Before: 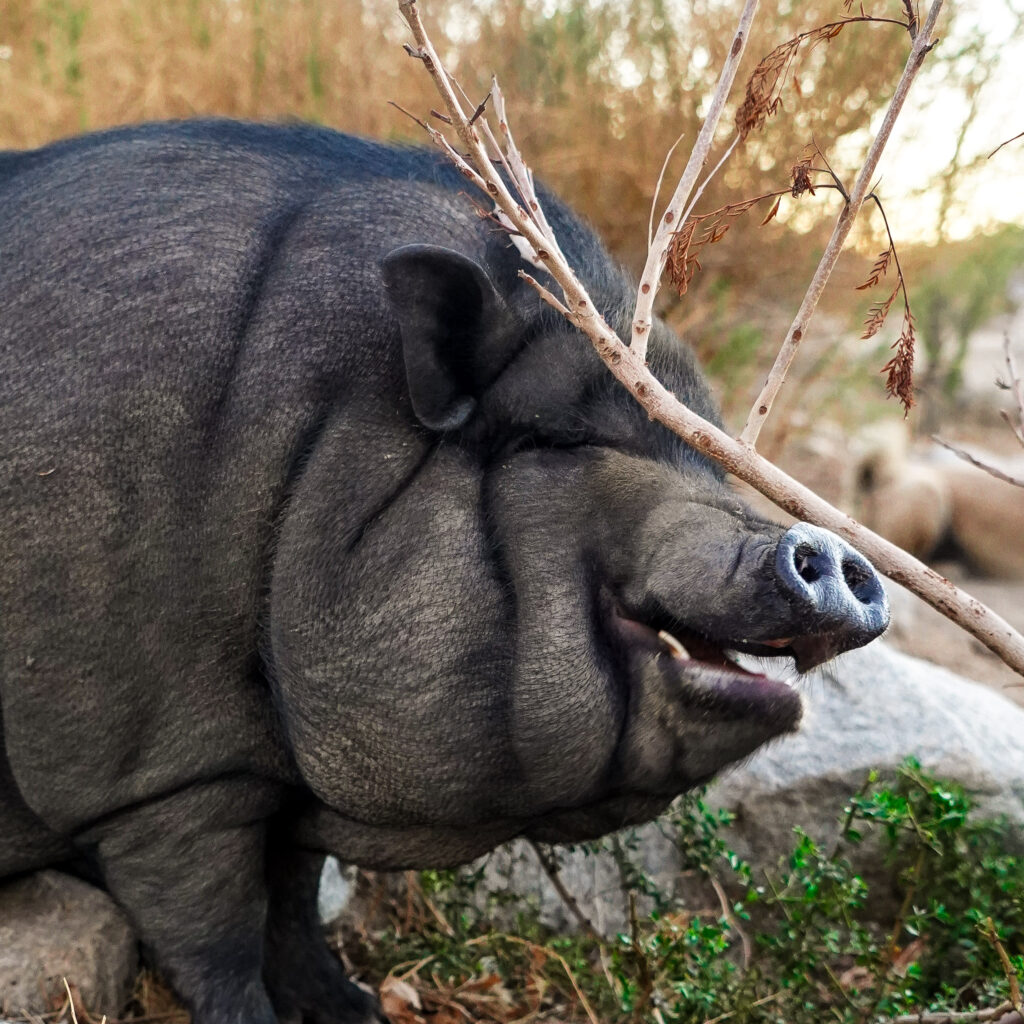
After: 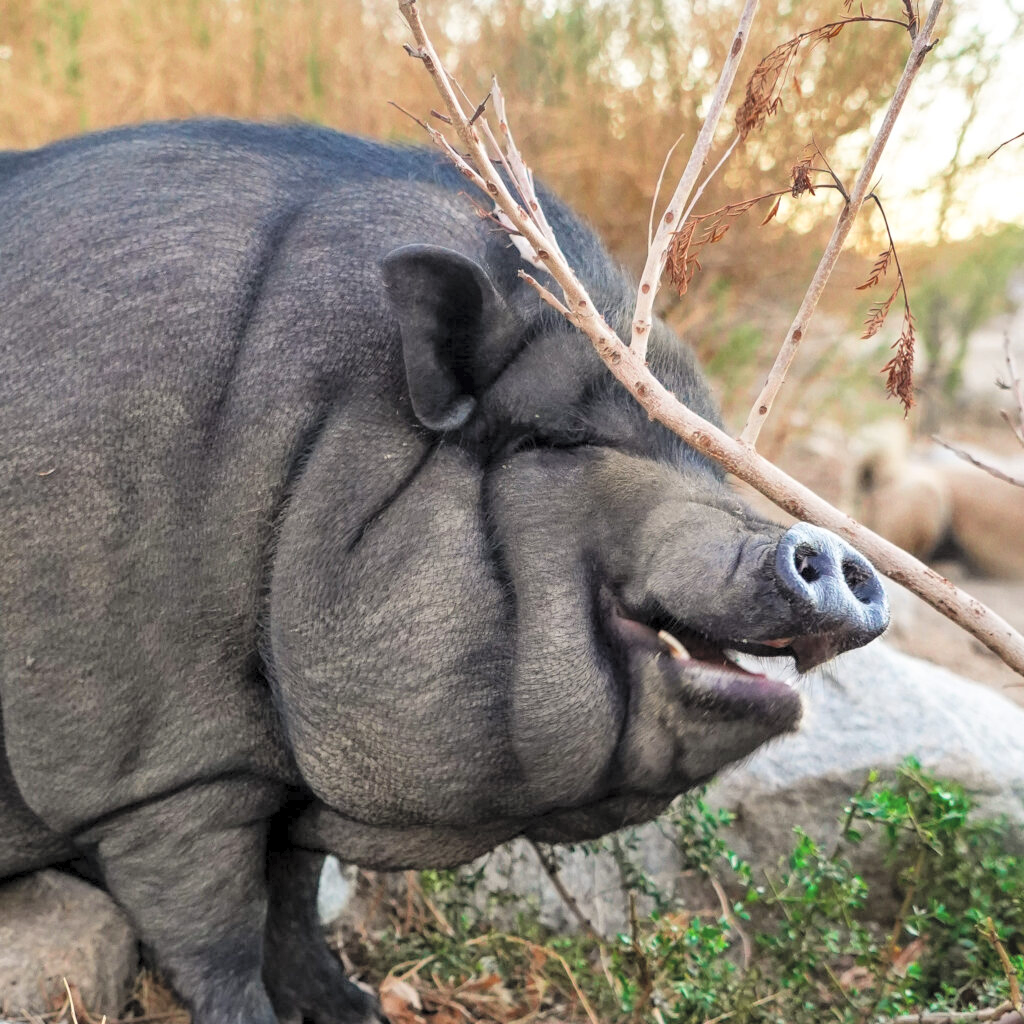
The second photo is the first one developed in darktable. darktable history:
contrast brightness saturation: brightness 0.28
shadows and highlights: shadows 52.34, highlights -28.23, soften with gaussian
